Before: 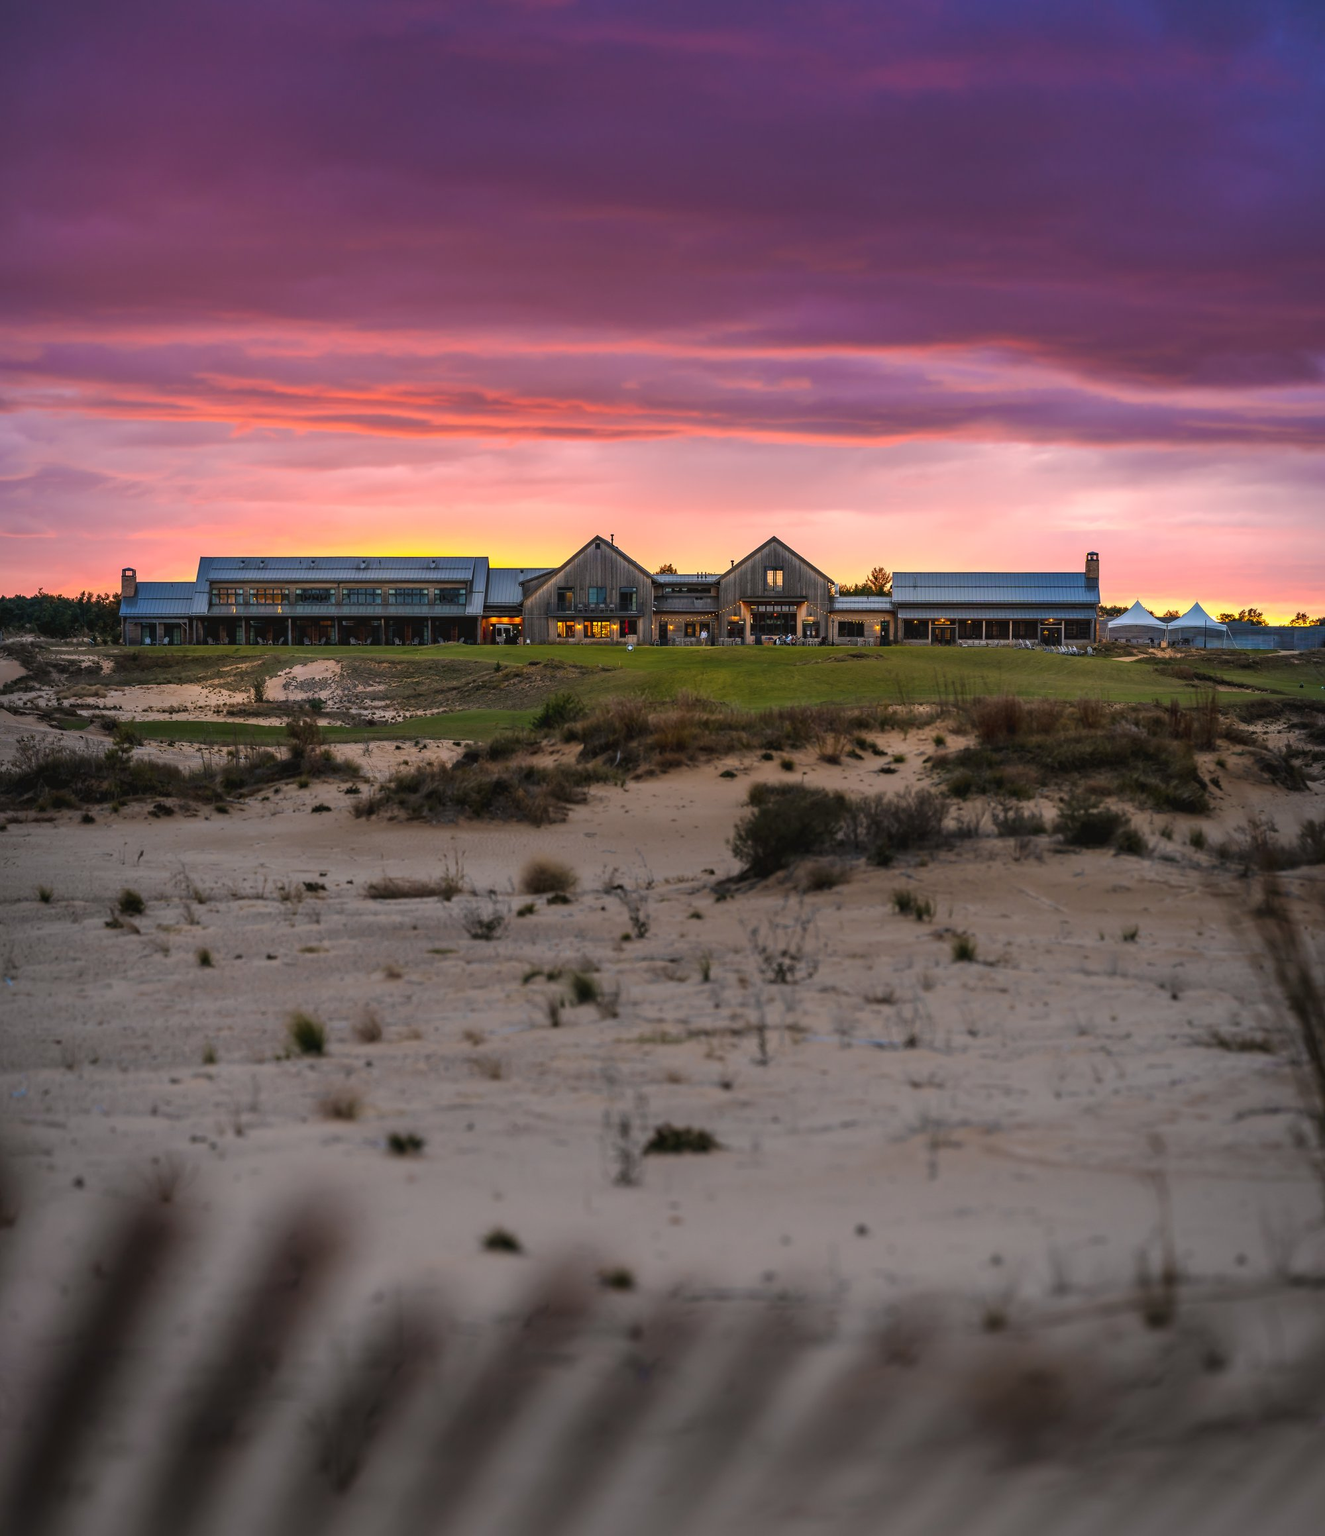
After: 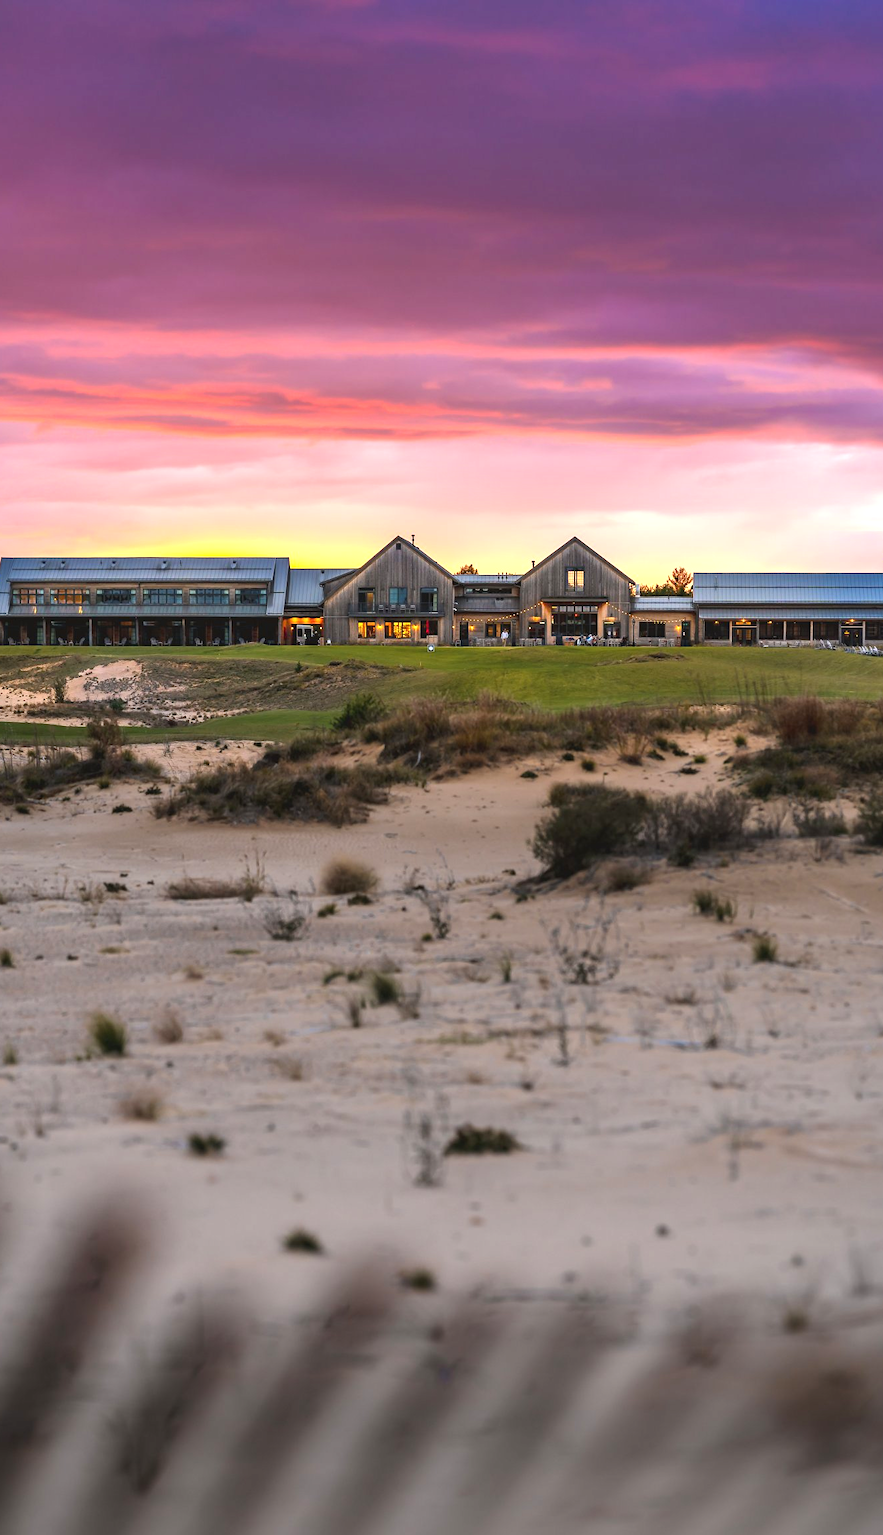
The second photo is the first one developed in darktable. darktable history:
exposure: exposure 0.77 EV, compensate highlight preservation false
crop and rotate: left 15.055%, right 18.278%
